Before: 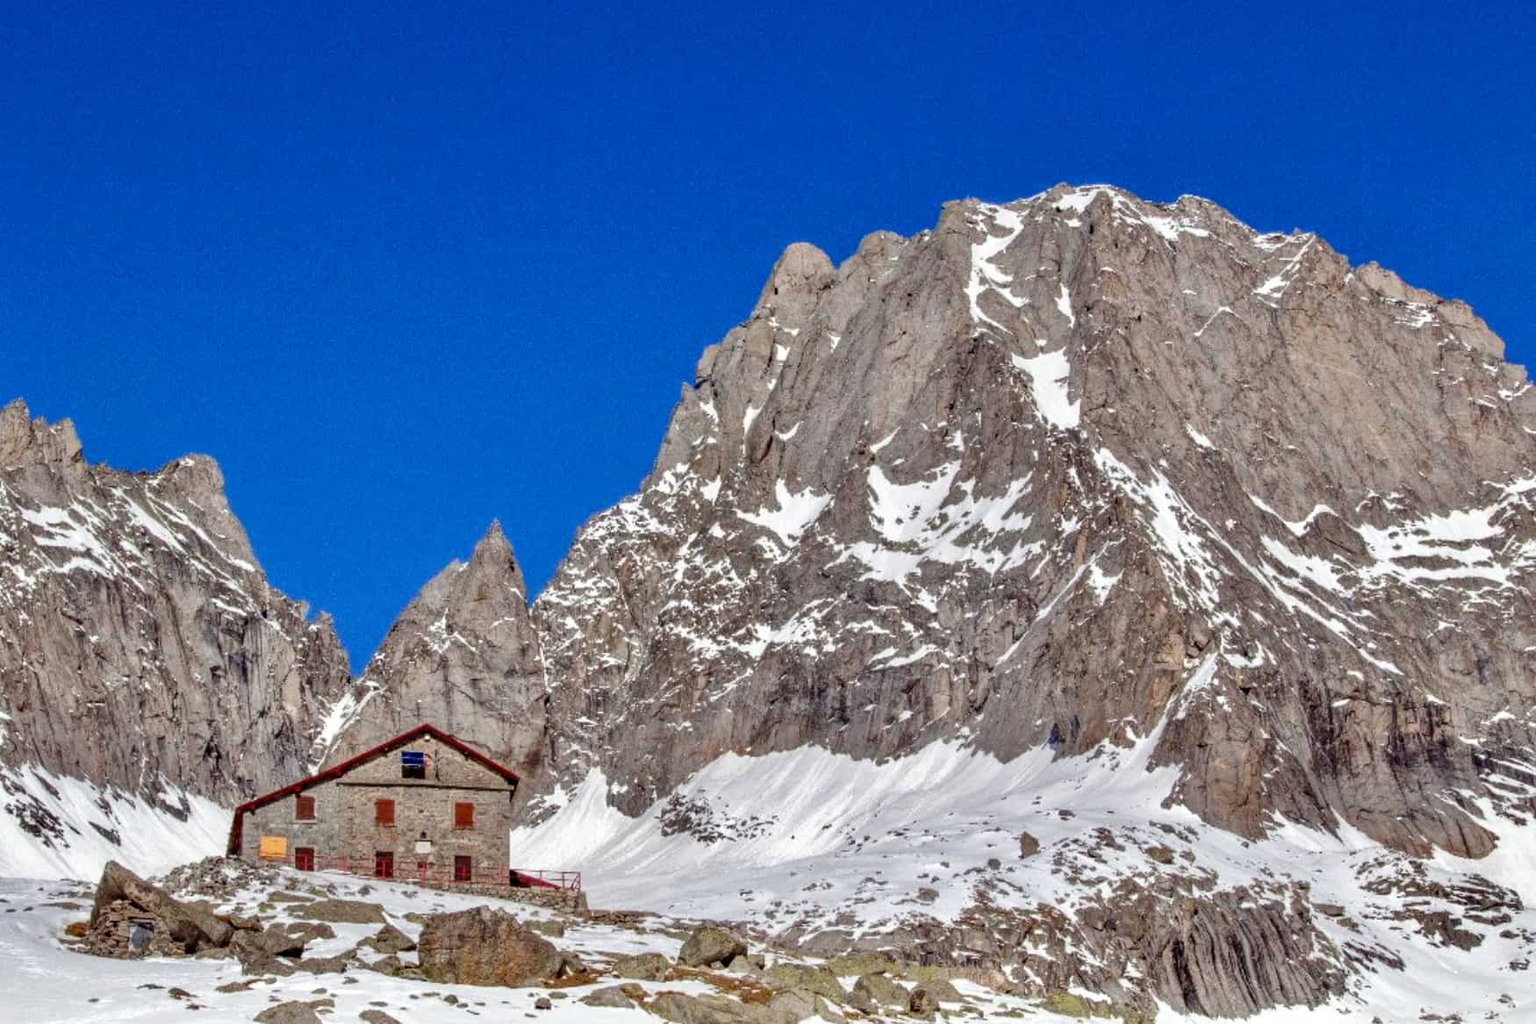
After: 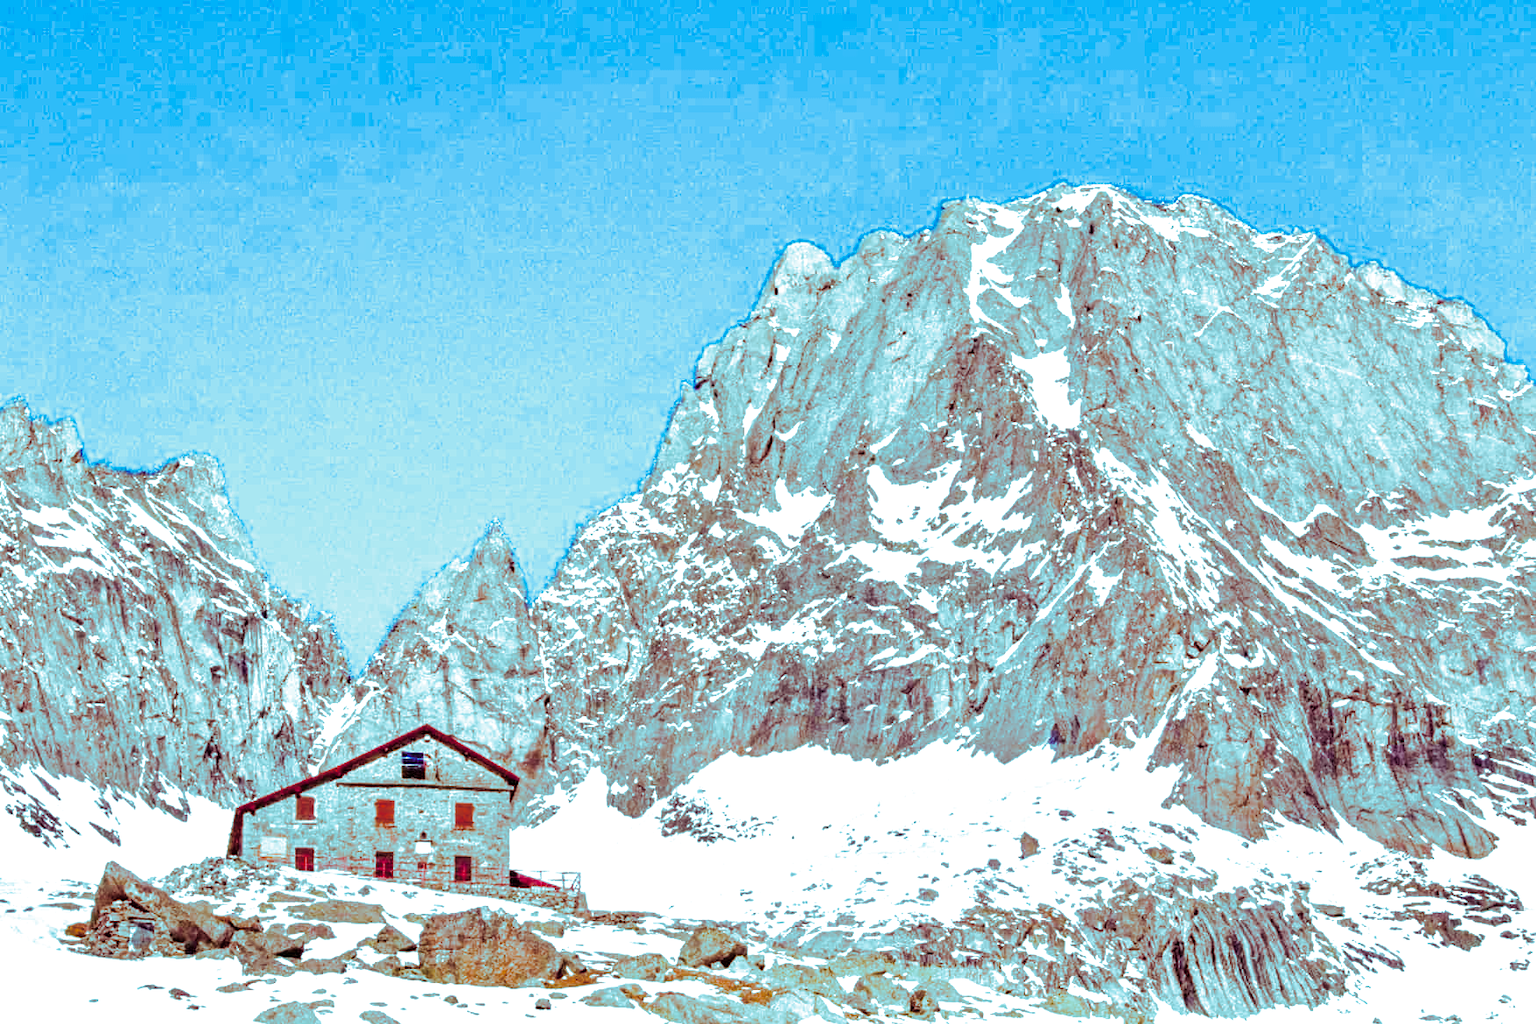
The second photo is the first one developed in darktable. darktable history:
split-toning: shadows › hue 327.6°, highlights › hue 198°, highlights › saturation 0.55, balance -21.25, compress 0%
color balance rgb: perceptual saturation grading › global saturation 35%, perceptual saturation grading › highlights -30%, perceptual saturation grading › shadows 35%, perceptual brilliance grading › global brilliance 3%, perceptual brilliance grading › highlights -3%, perceptual brilliance grading › shadows 3%
exposure: black level correction 0, exposure 1.1 EV, compensate exposure bias true, compensate highlight preservation false
